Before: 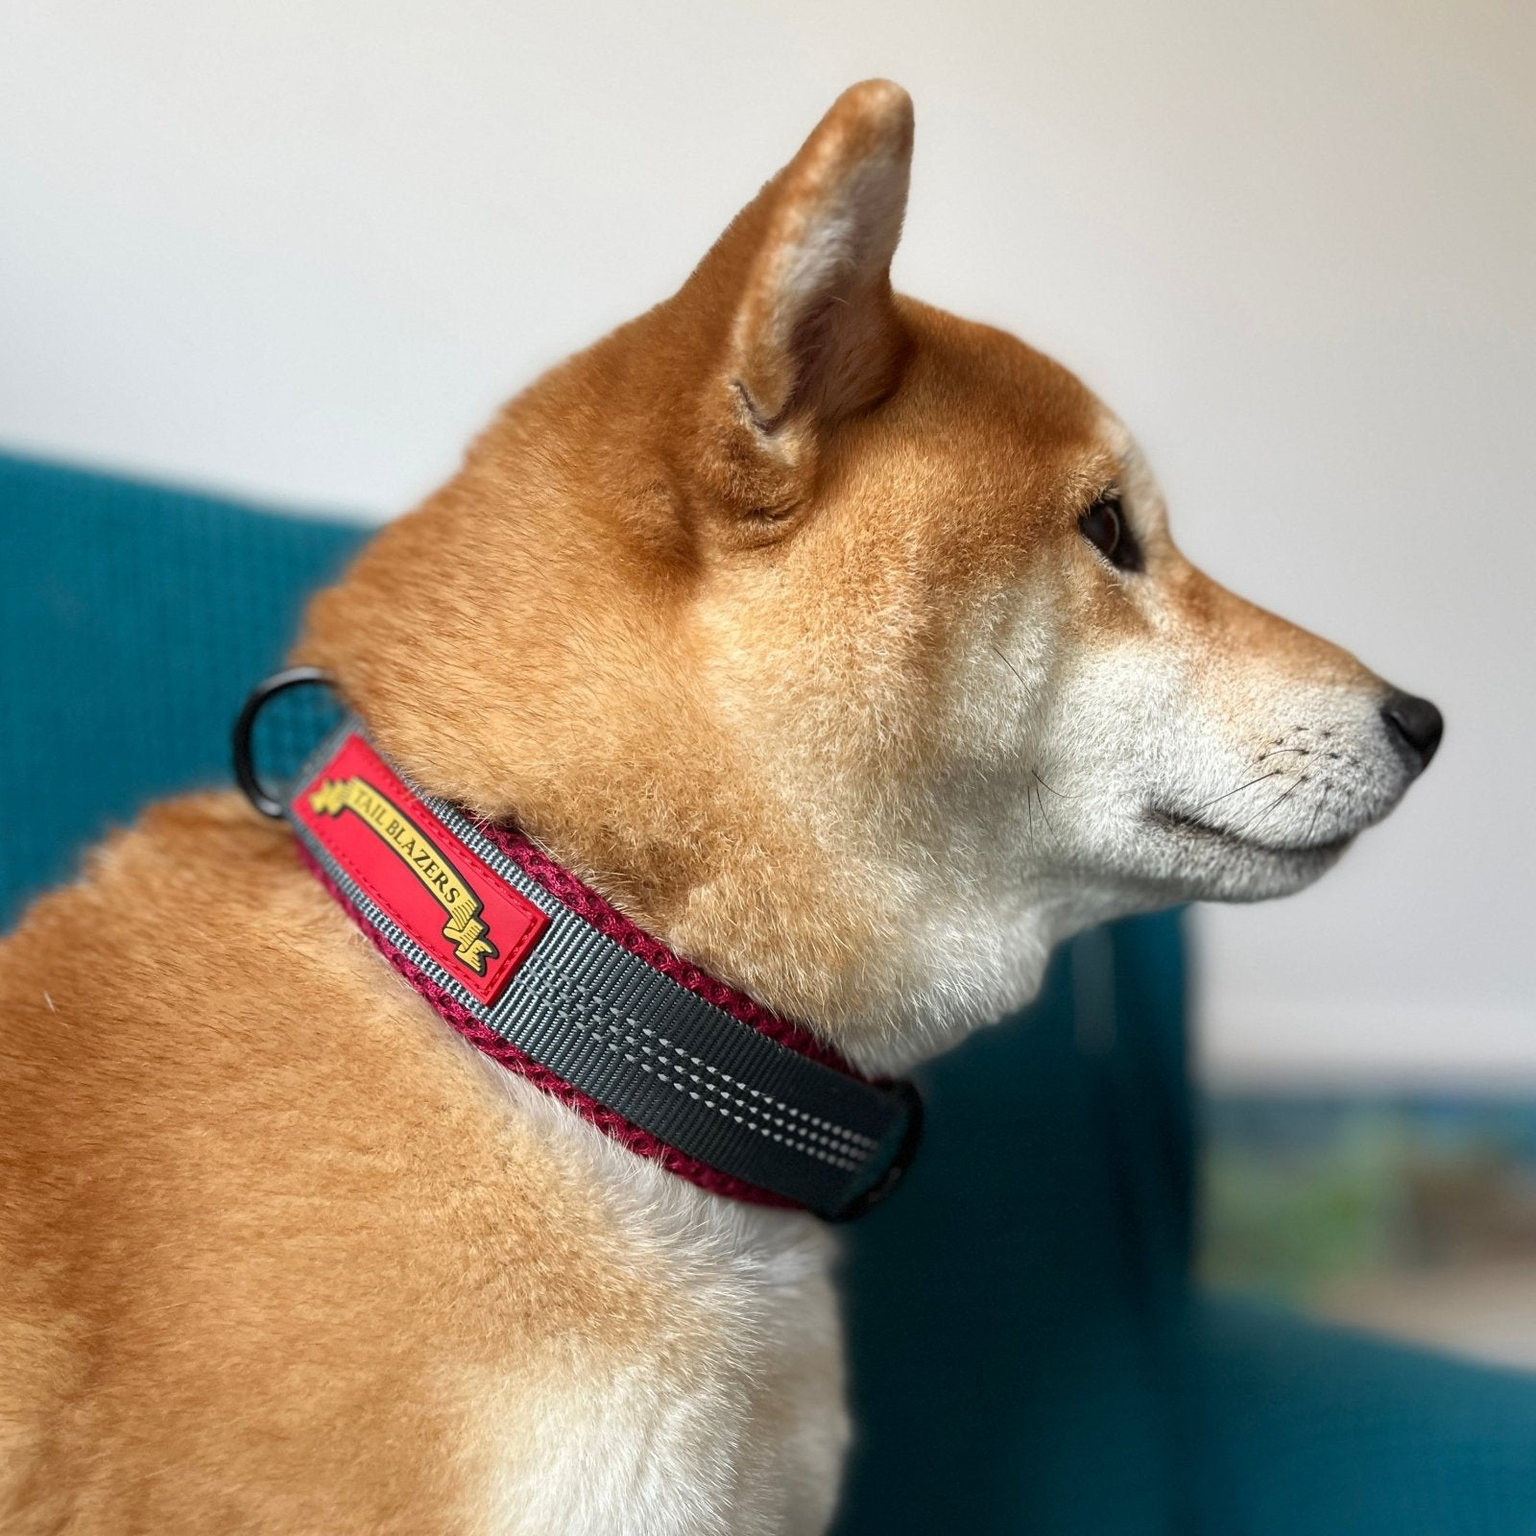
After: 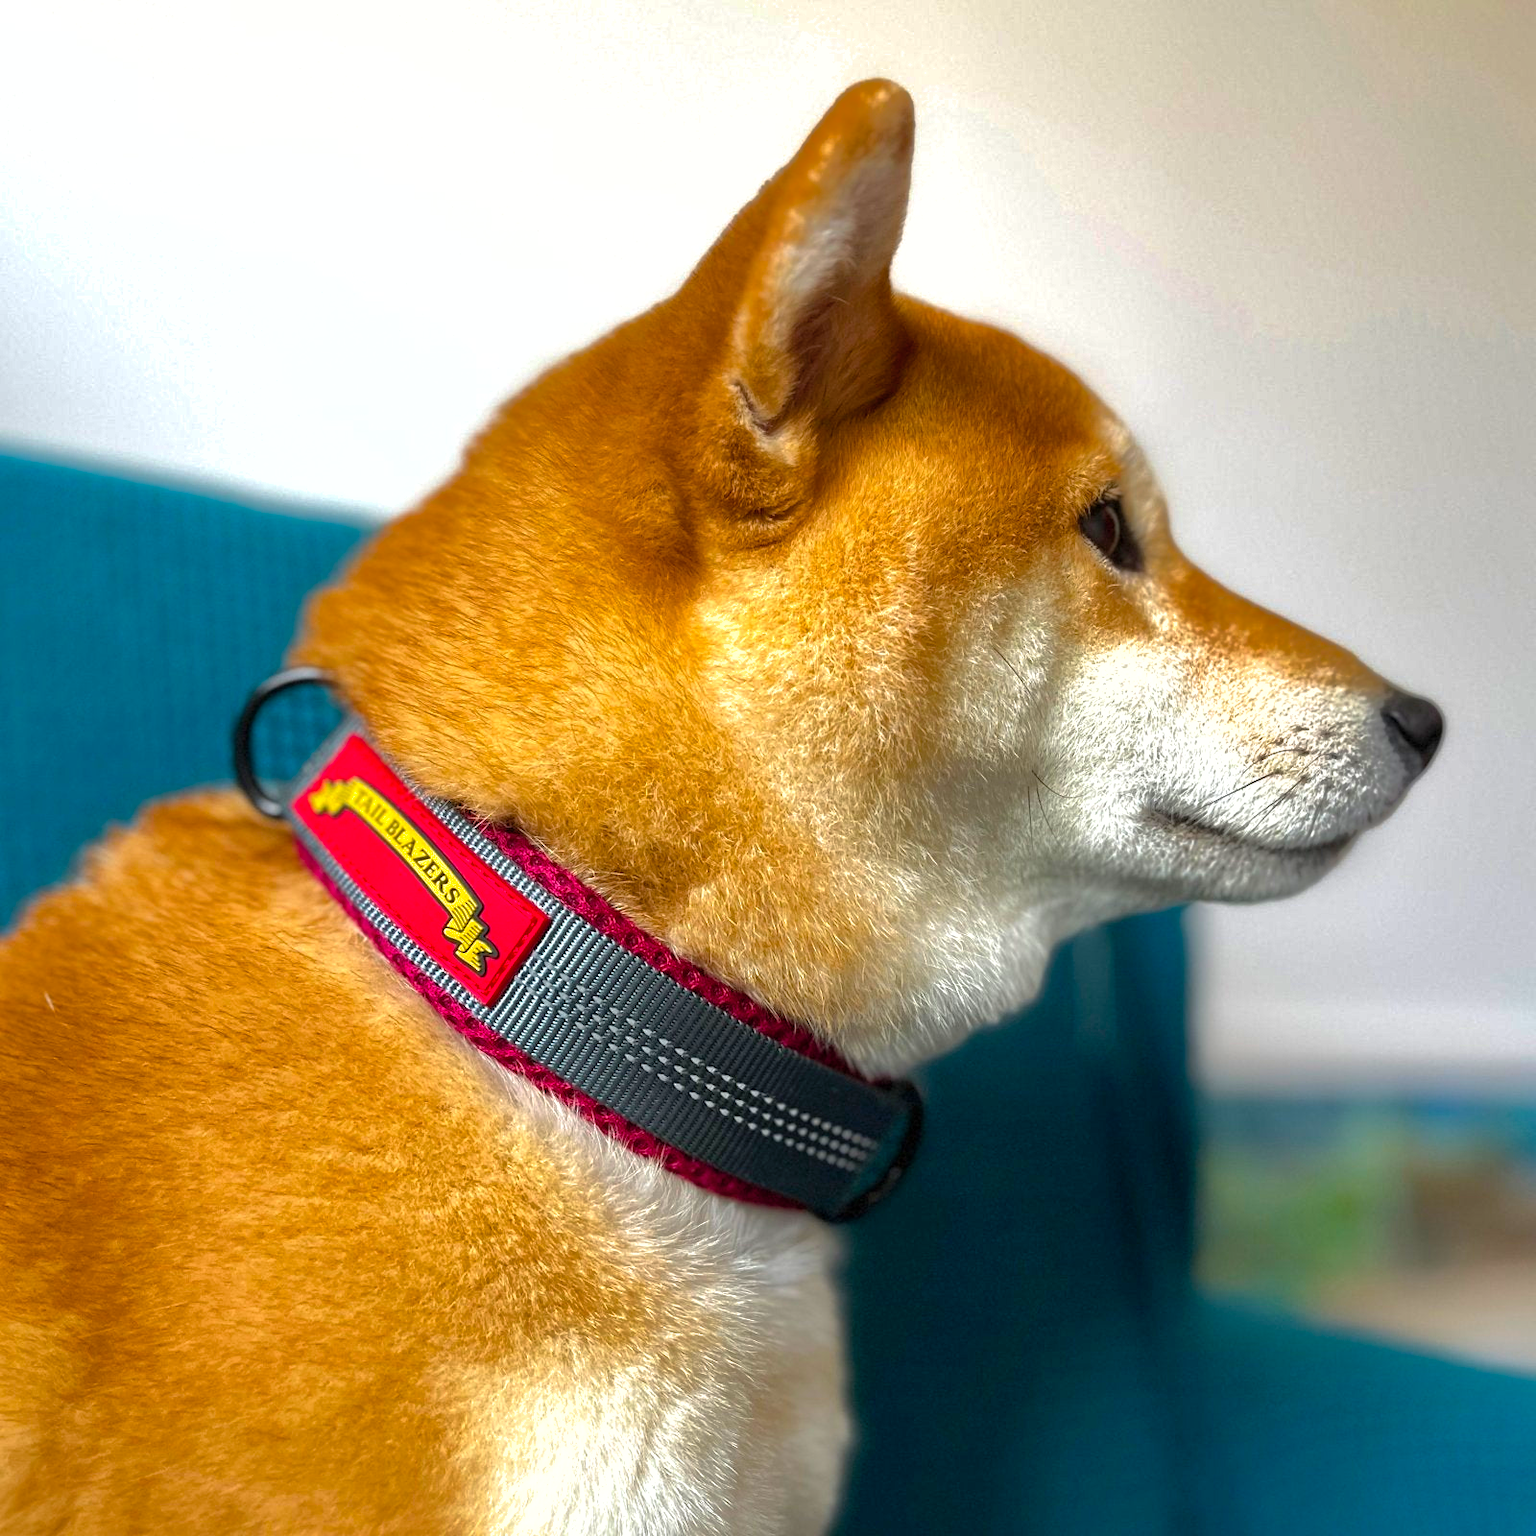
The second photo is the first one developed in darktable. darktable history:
shadows and highlights: shadows 40, highlights -60
color balance rgb: perceptual saturation grading › global saturation 36%, perceptual brilliance grading › global brilliance 10%, global vibrance 20%
